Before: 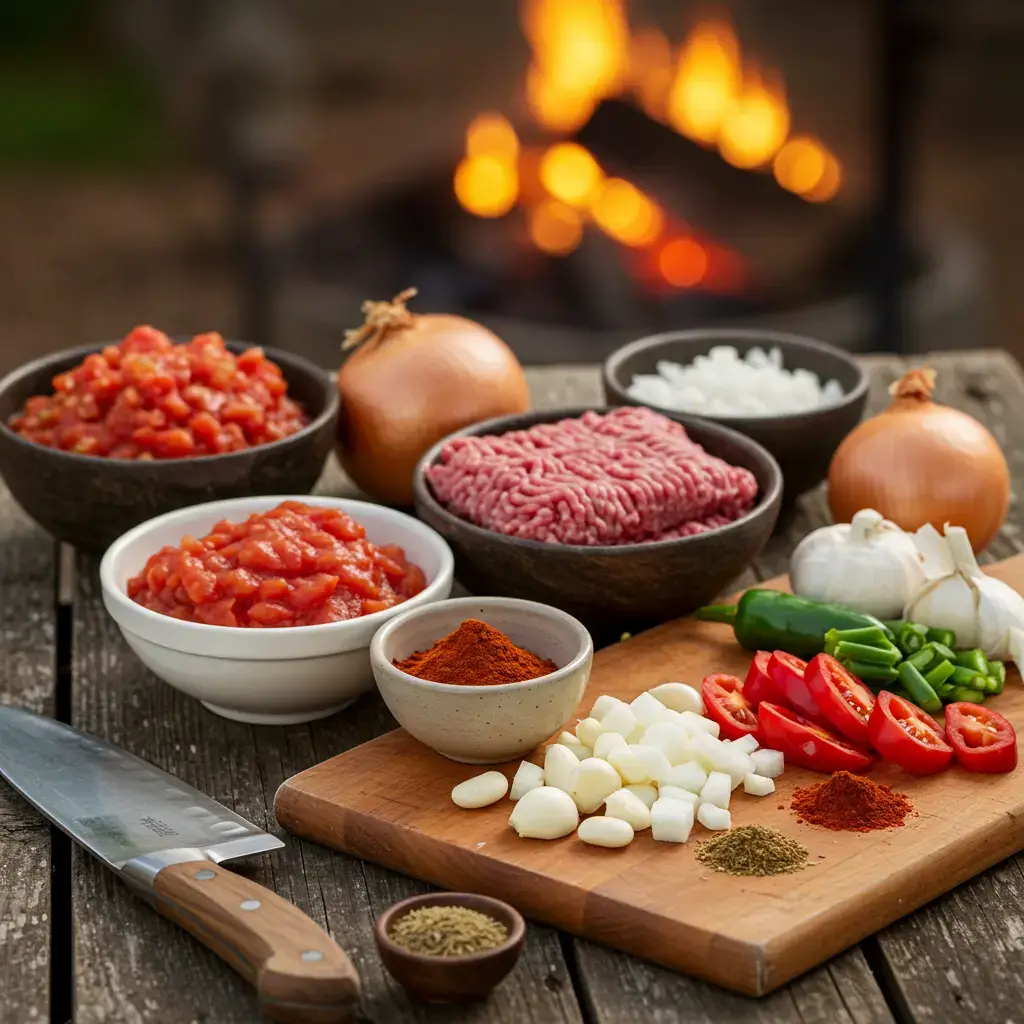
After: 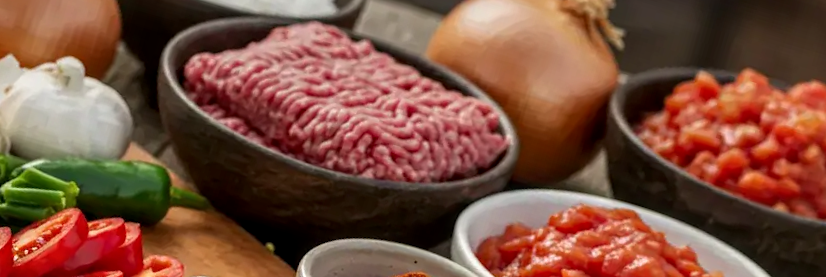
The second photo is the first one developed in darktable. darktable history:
graduated density: on, module defaults
crop and rotate: angle 16.12°, top 30.835%, bottom 35.653%
shadows and highlights: shadows 0, highlights 40
local contrast: on, module defaults
